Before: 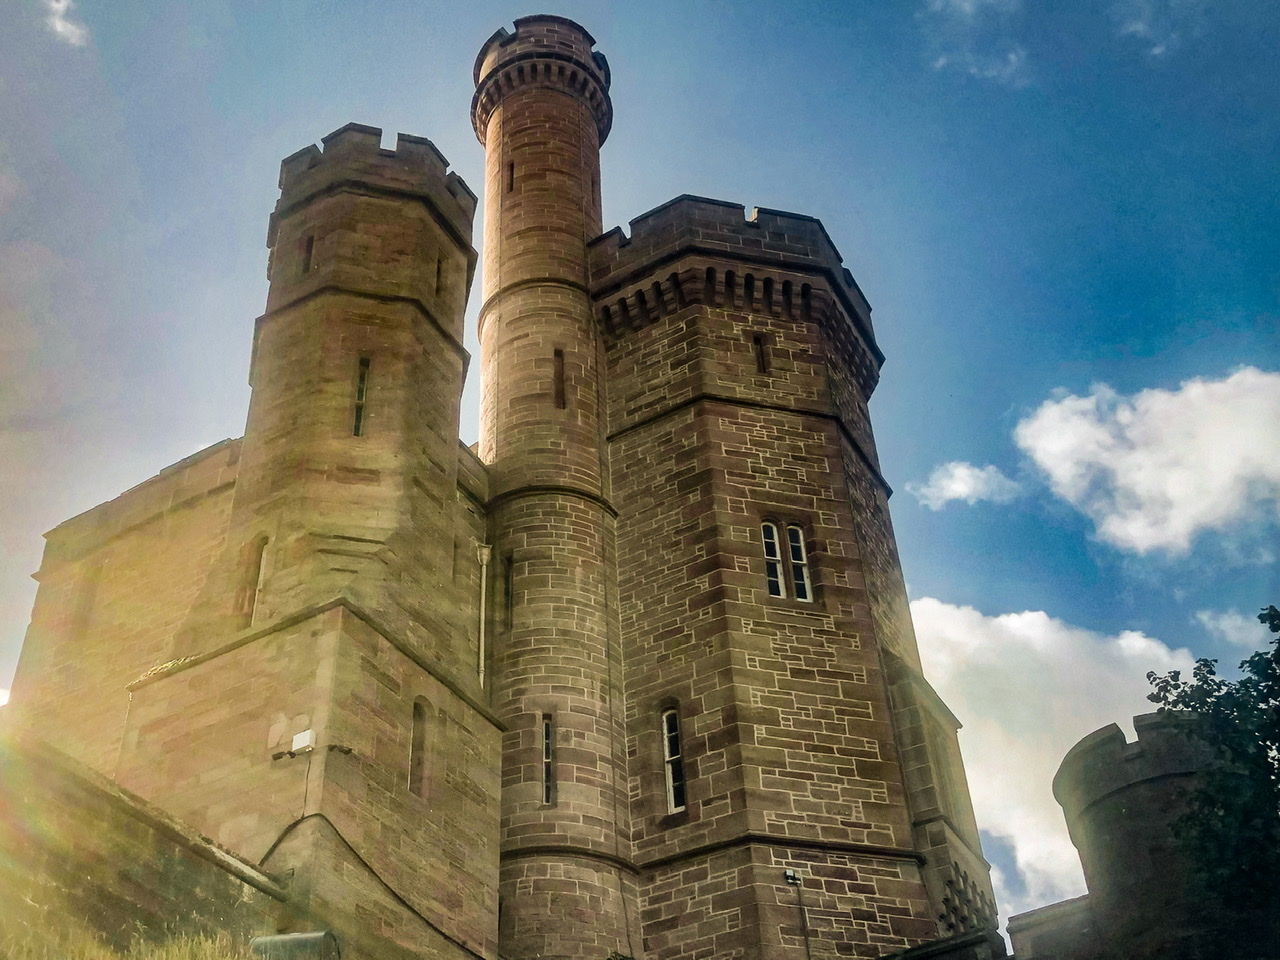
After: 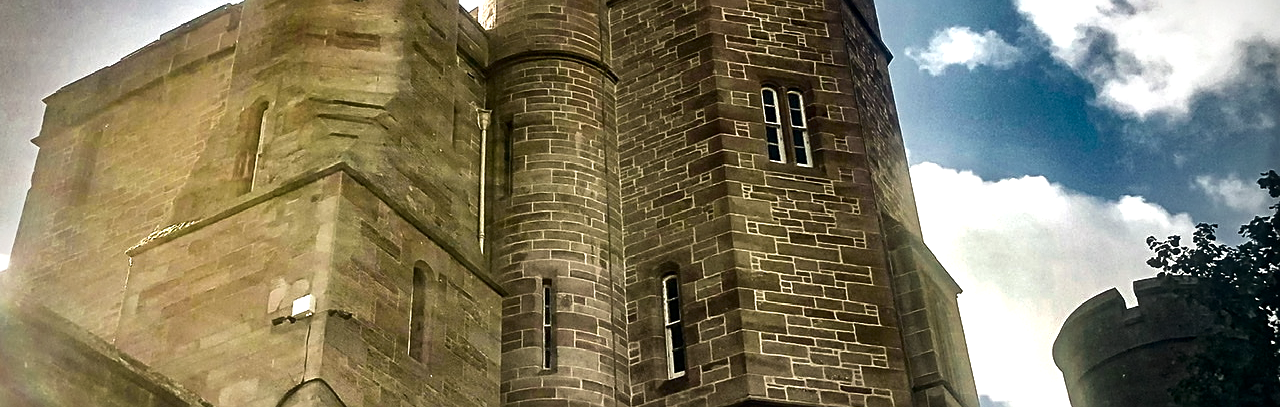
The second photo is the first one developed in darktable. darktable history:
sharpen: on, module defaults
crop: top 45.402%, bottom 12.194%
color correction: highlights b* -0.032, saturation 0.535
shadows and highlights: low approximation 0.01, soften with gaussian
vignetting: fall-off start 71.67%
color balance rgb: perceptual saturation grading › global saturation 25.028%, perceptual brilliance grading › global brilliance 18.46%, global vibrance 20%
contrast brightness saturation: brightness -0.209, saturation 0.082
